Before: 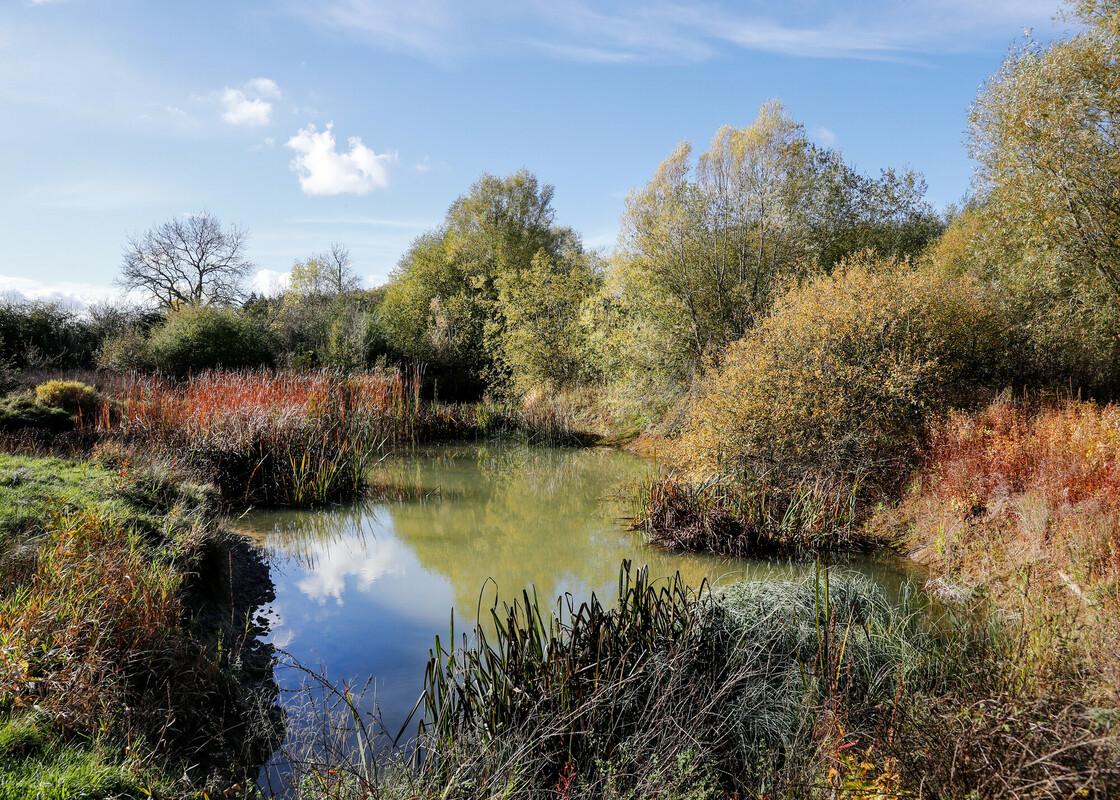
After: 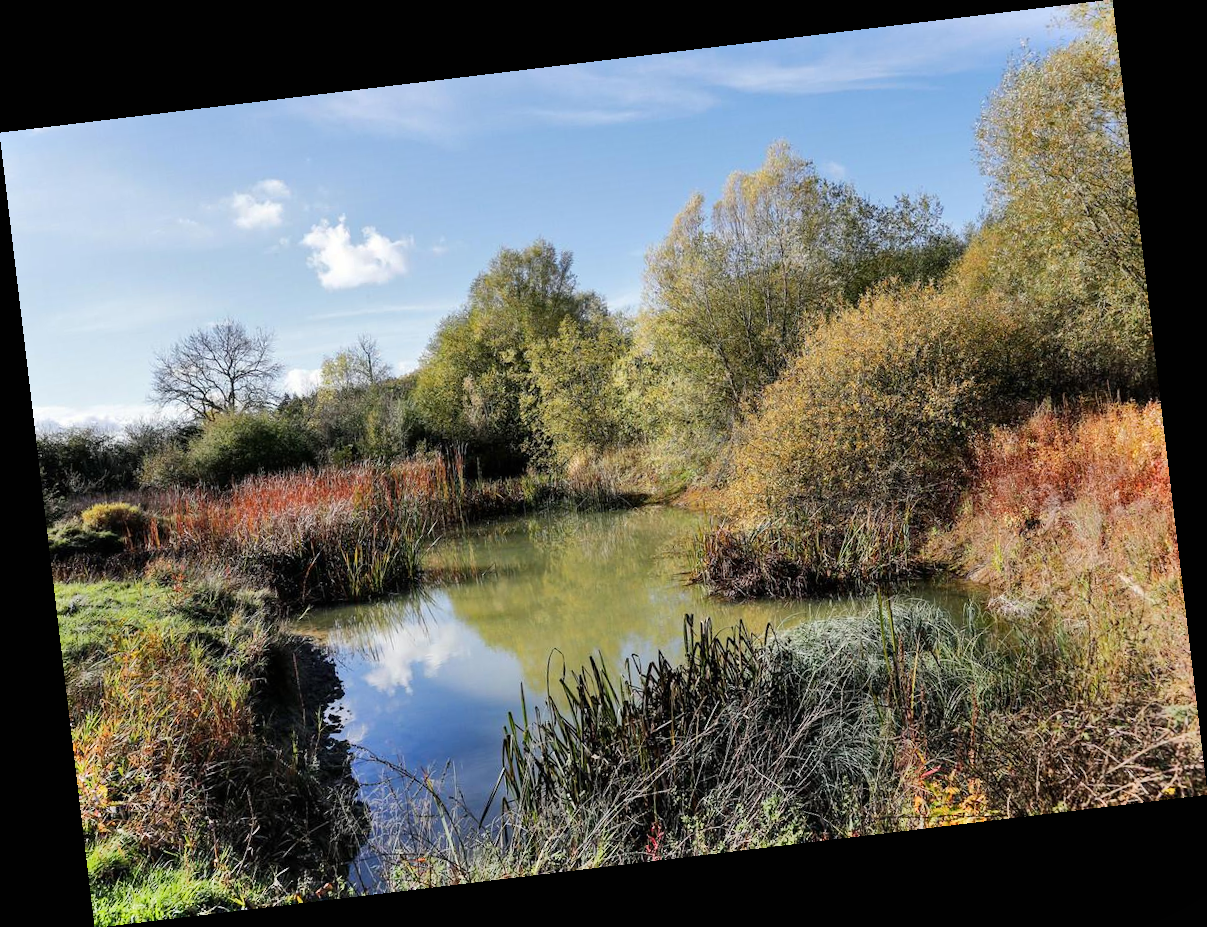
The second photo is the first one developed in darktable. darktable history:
rotate and perspective: rotation -6.83°, automatic cropping off
exposure: black level correction 0, compensate exposure bias true, compensate highlight preservation false
shadows and highlights: soften with gaussian
